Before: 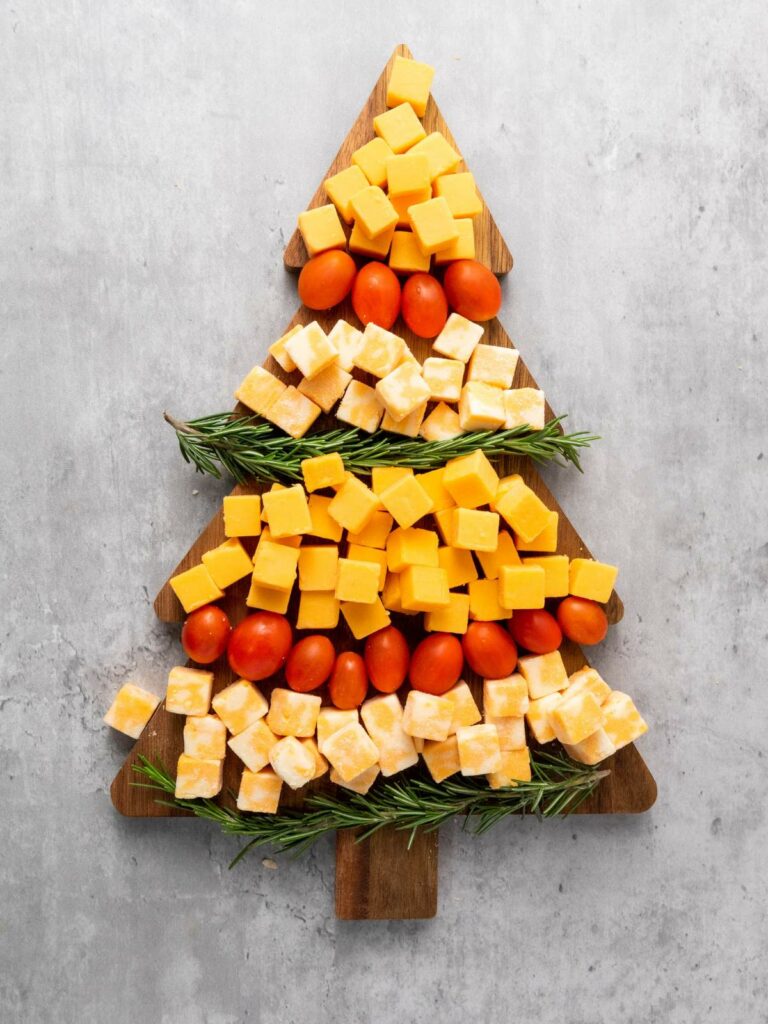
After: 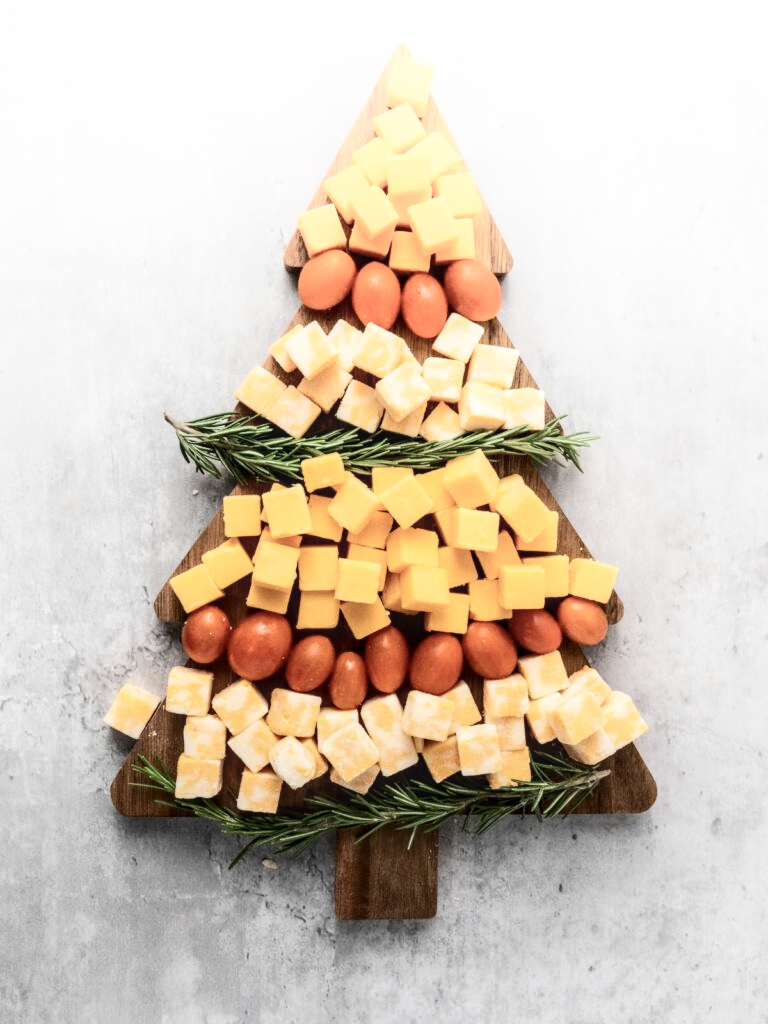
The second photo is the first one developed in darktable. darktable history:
local contrast: on, module defaults
contrast brightness saturation: contrast 0.25, saturation -0.31
shadows and highlights: highlights 70.7, soften with gaussian
